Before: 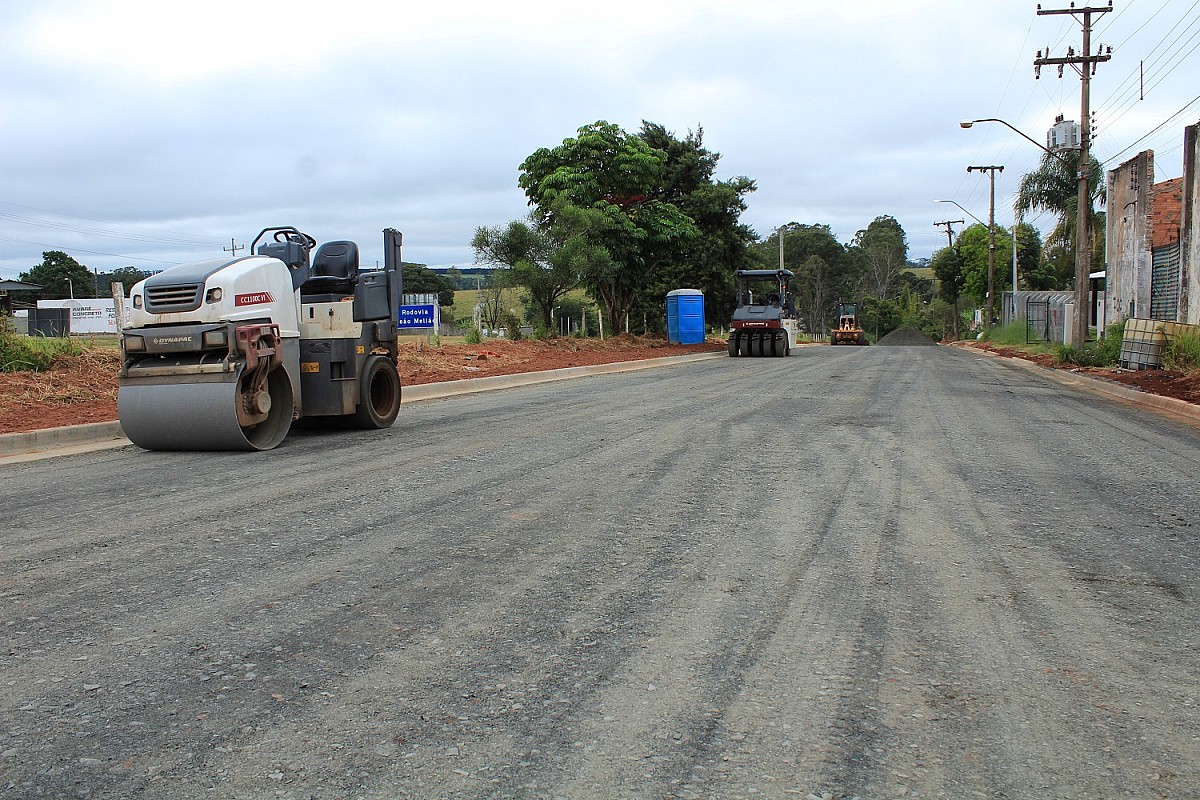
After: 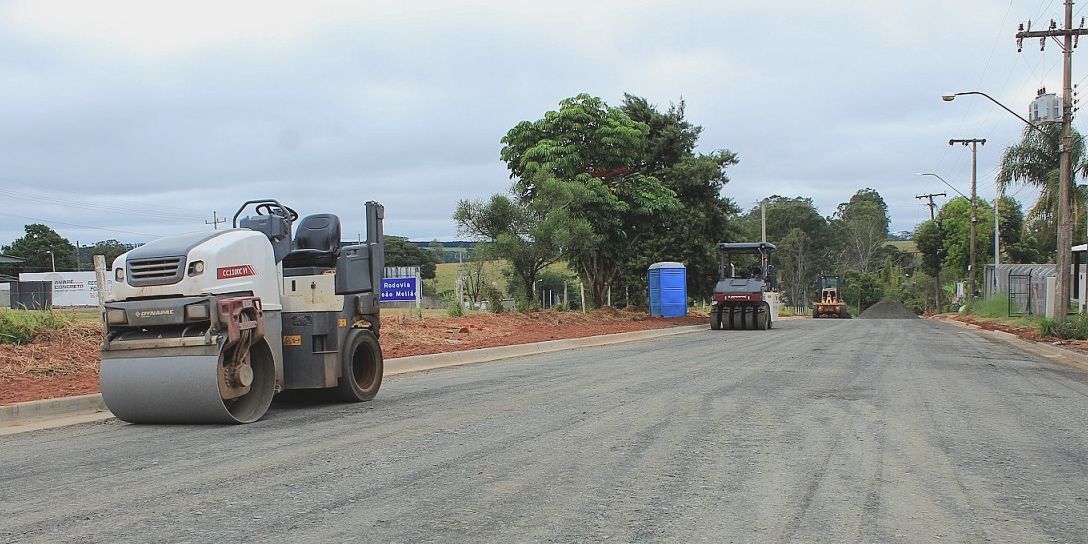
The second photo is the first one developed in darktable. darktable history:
base curve: curves: ch0 [(0, 0) (0.262, 0.32) (0.722, 0.705) (1, 1)]
crop: left 1.578%, top 3.412%, right 7.744%, bottom 28.495%
contrast brightness saturation: contrast -0.134, brightness 0.043, saturation -0.13
